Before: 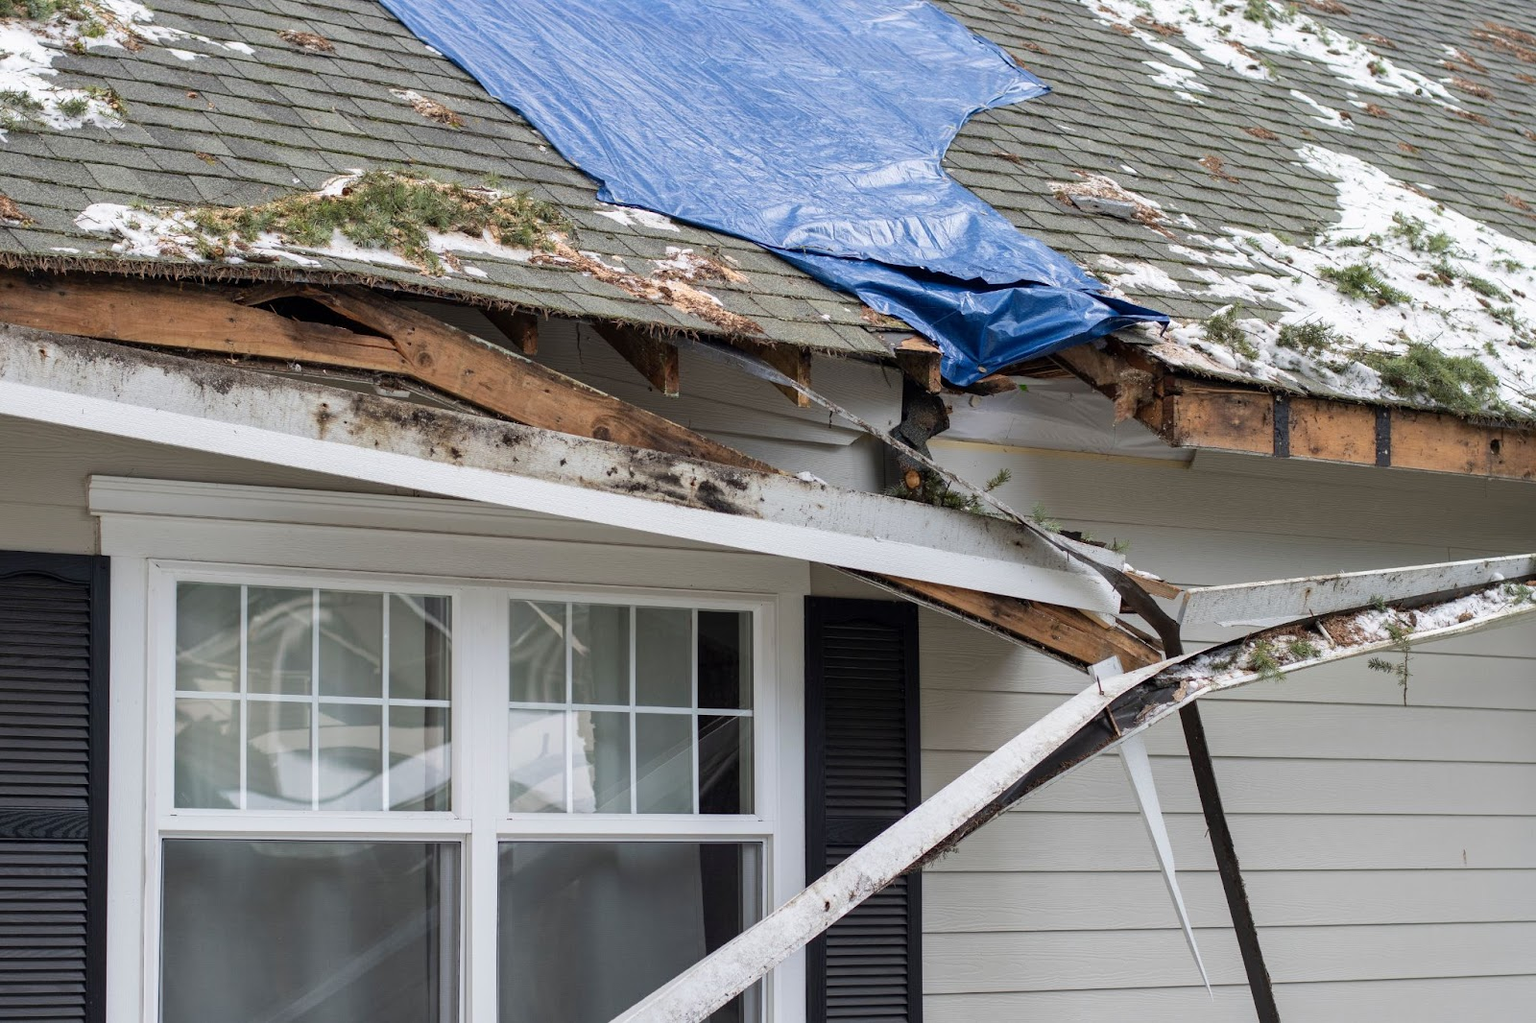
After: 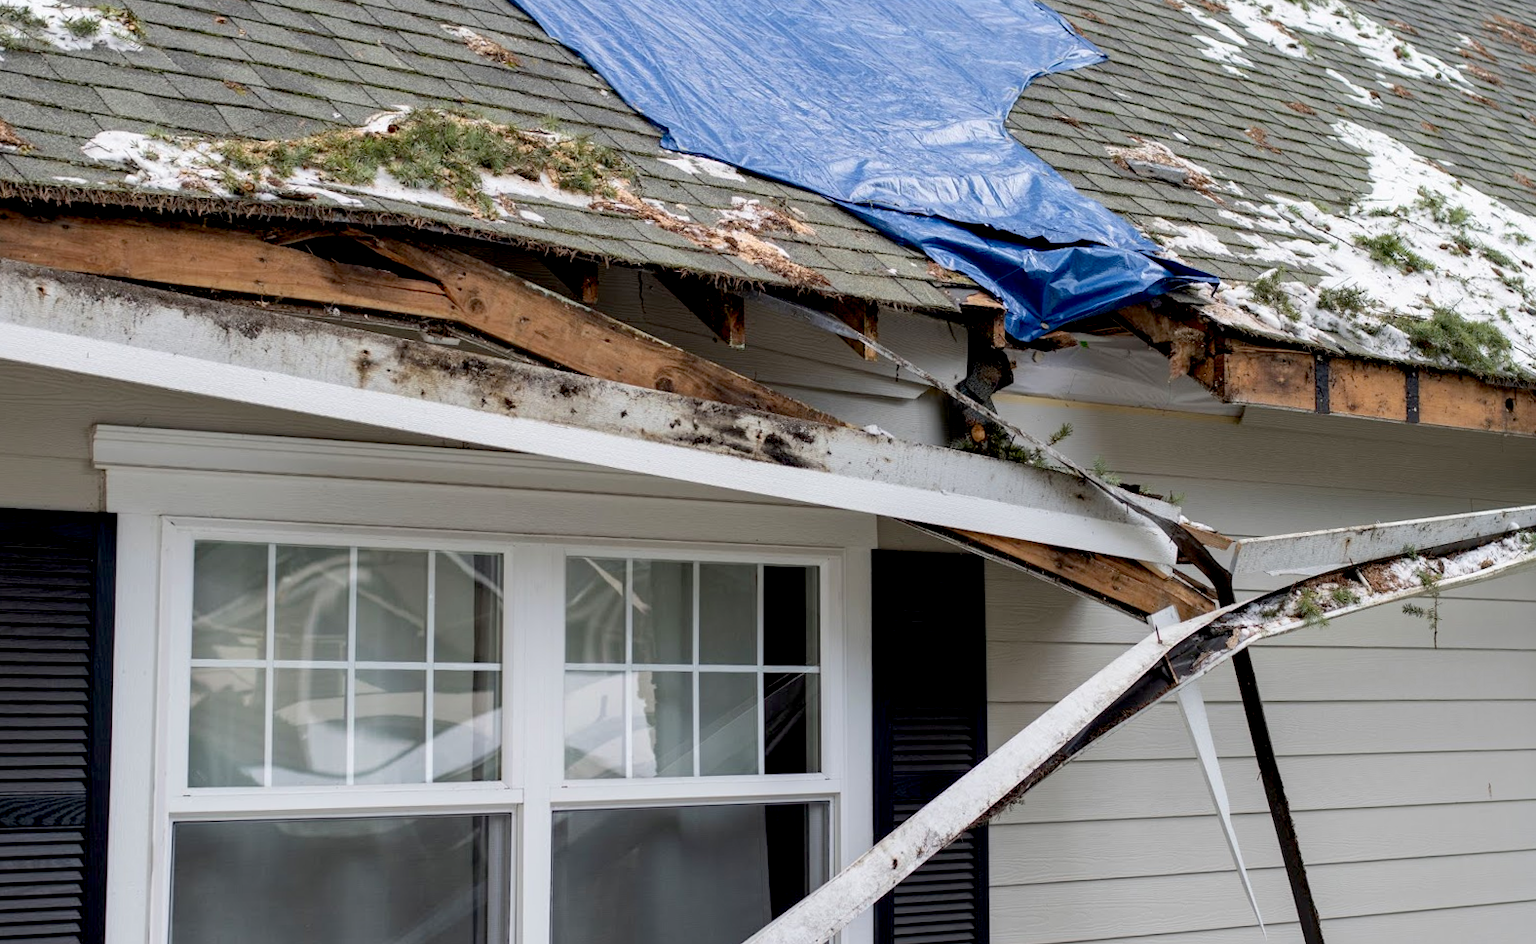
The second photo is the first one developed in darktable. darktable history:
rotate and perspective: rotation -0.013°, lens shift (vertical) -0.027, lens shift (horizontal) 0.178, crop left 0.016, crop right 0.989, crop top 0.082, crop bottom 0.918
exposure: black level correction 0.016, exposure -0.009 EV, compensate highlight preservation false
